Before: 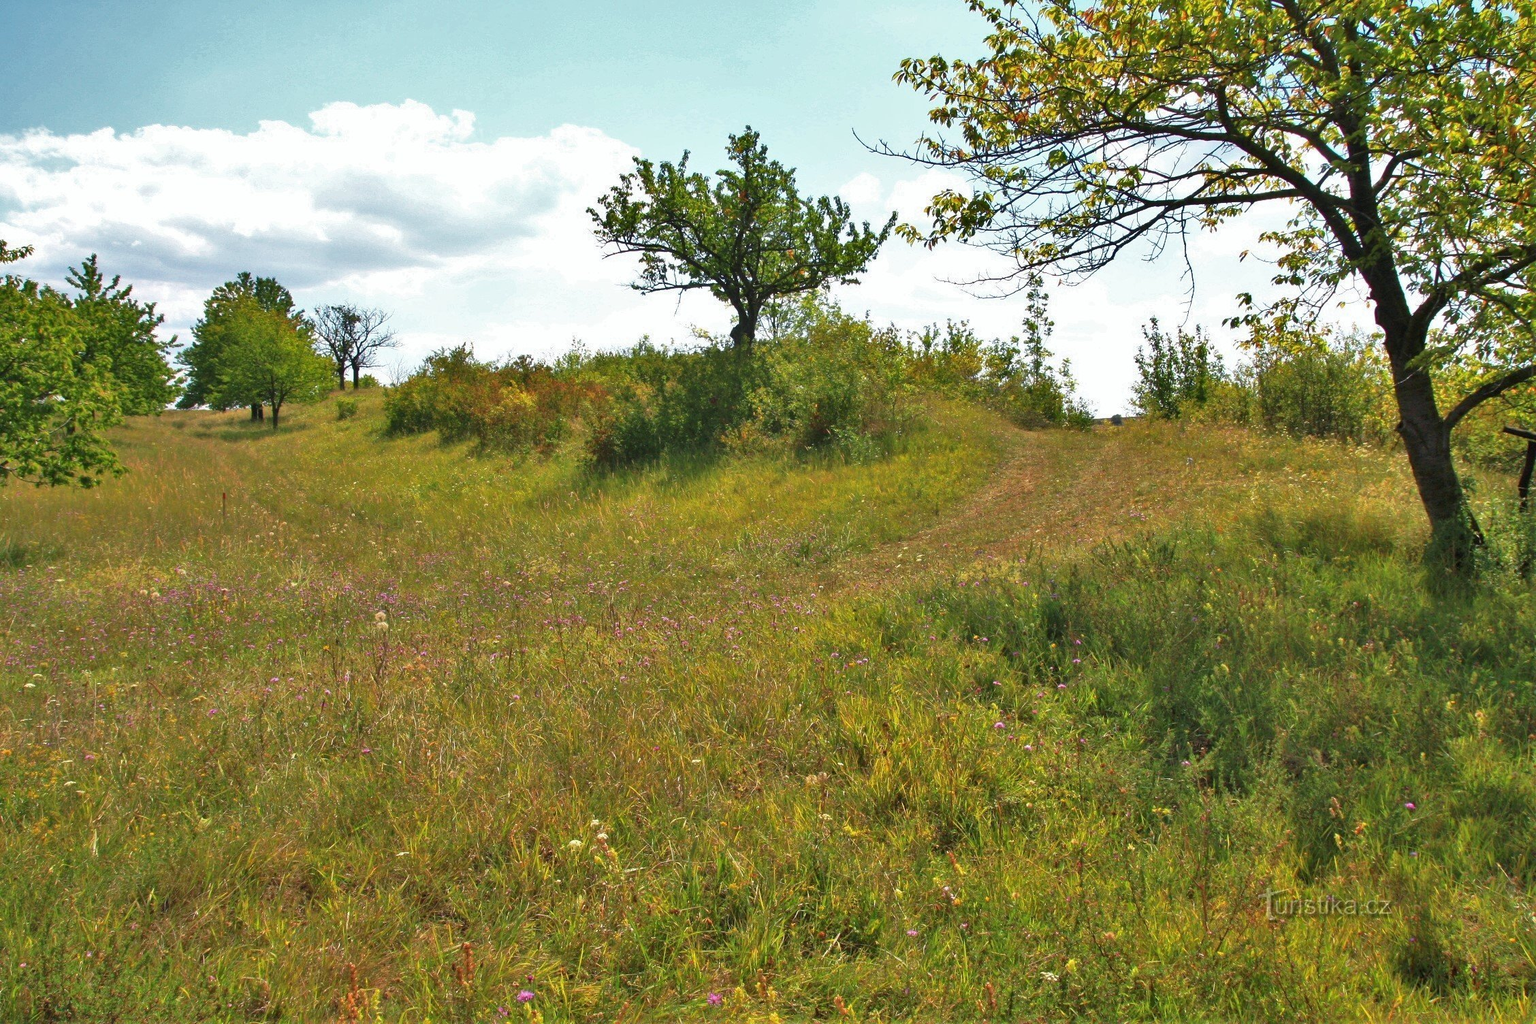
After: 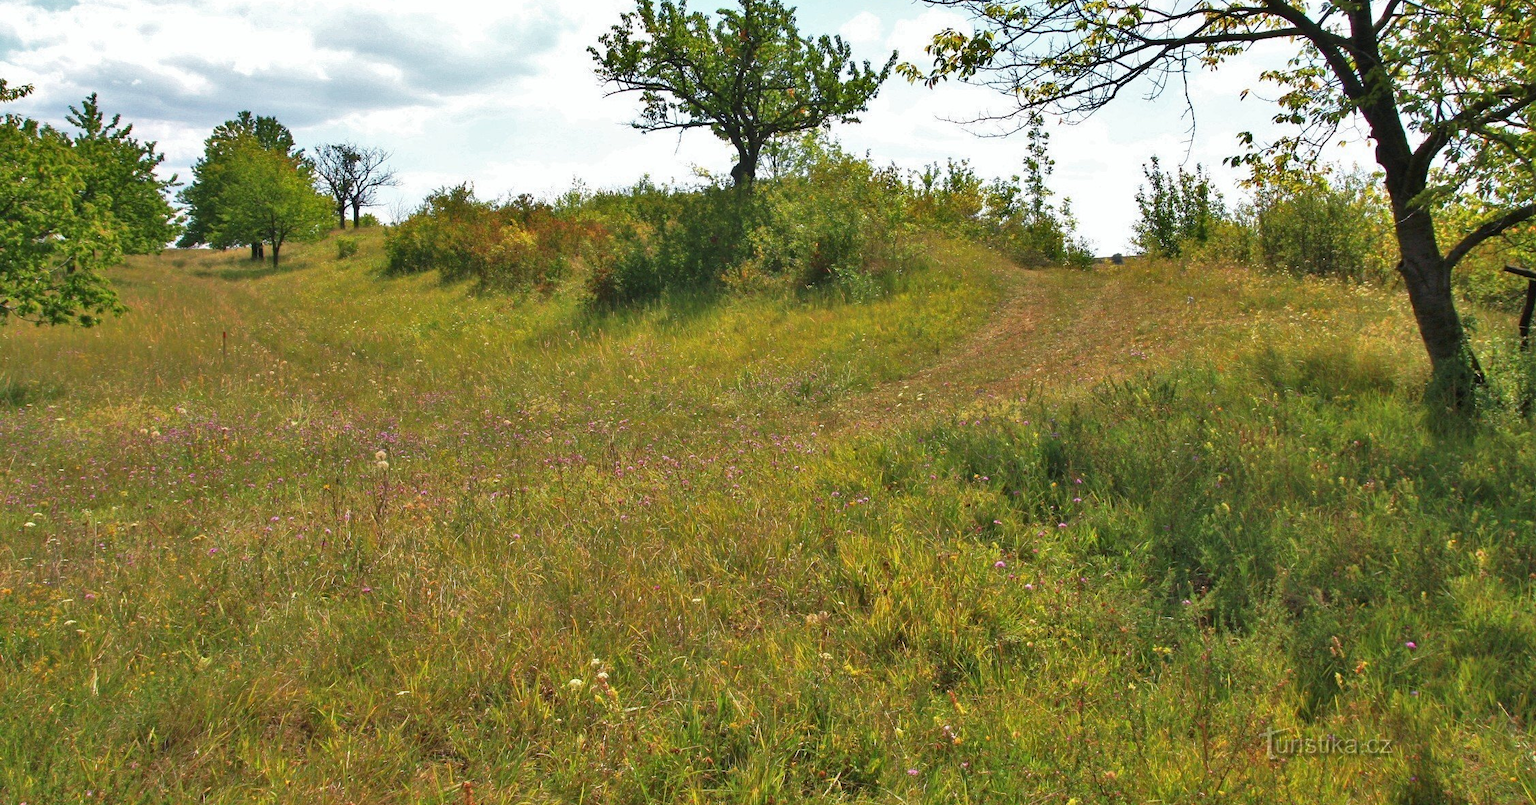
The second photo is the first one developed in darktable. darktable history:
crop and rotate: top 15.827%, bottom 5.53%
